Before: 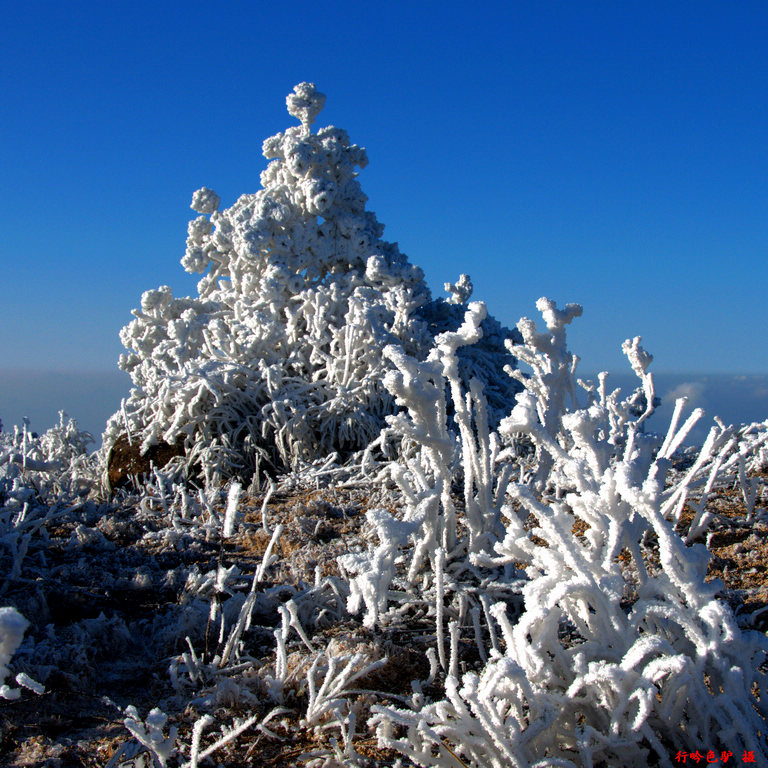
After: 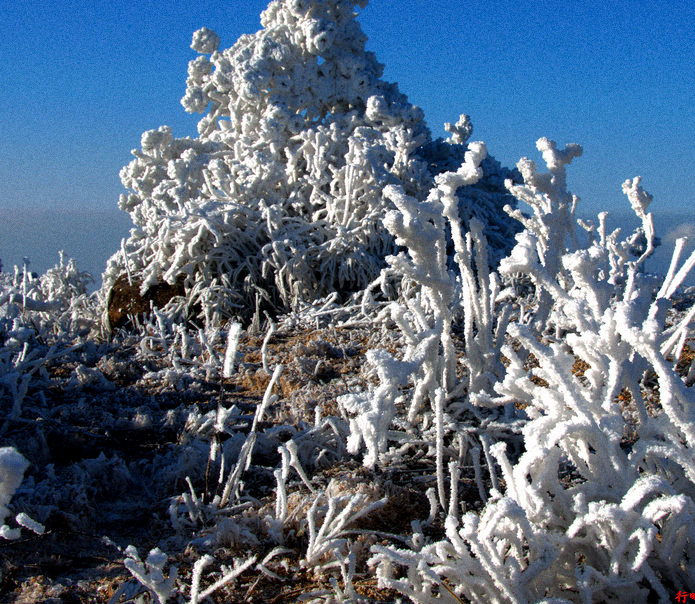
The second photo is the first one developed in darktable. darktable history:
crop: top 20.916%, right 9.437%, bottom 0.316%
grain: coarseness 0.47 ISO
